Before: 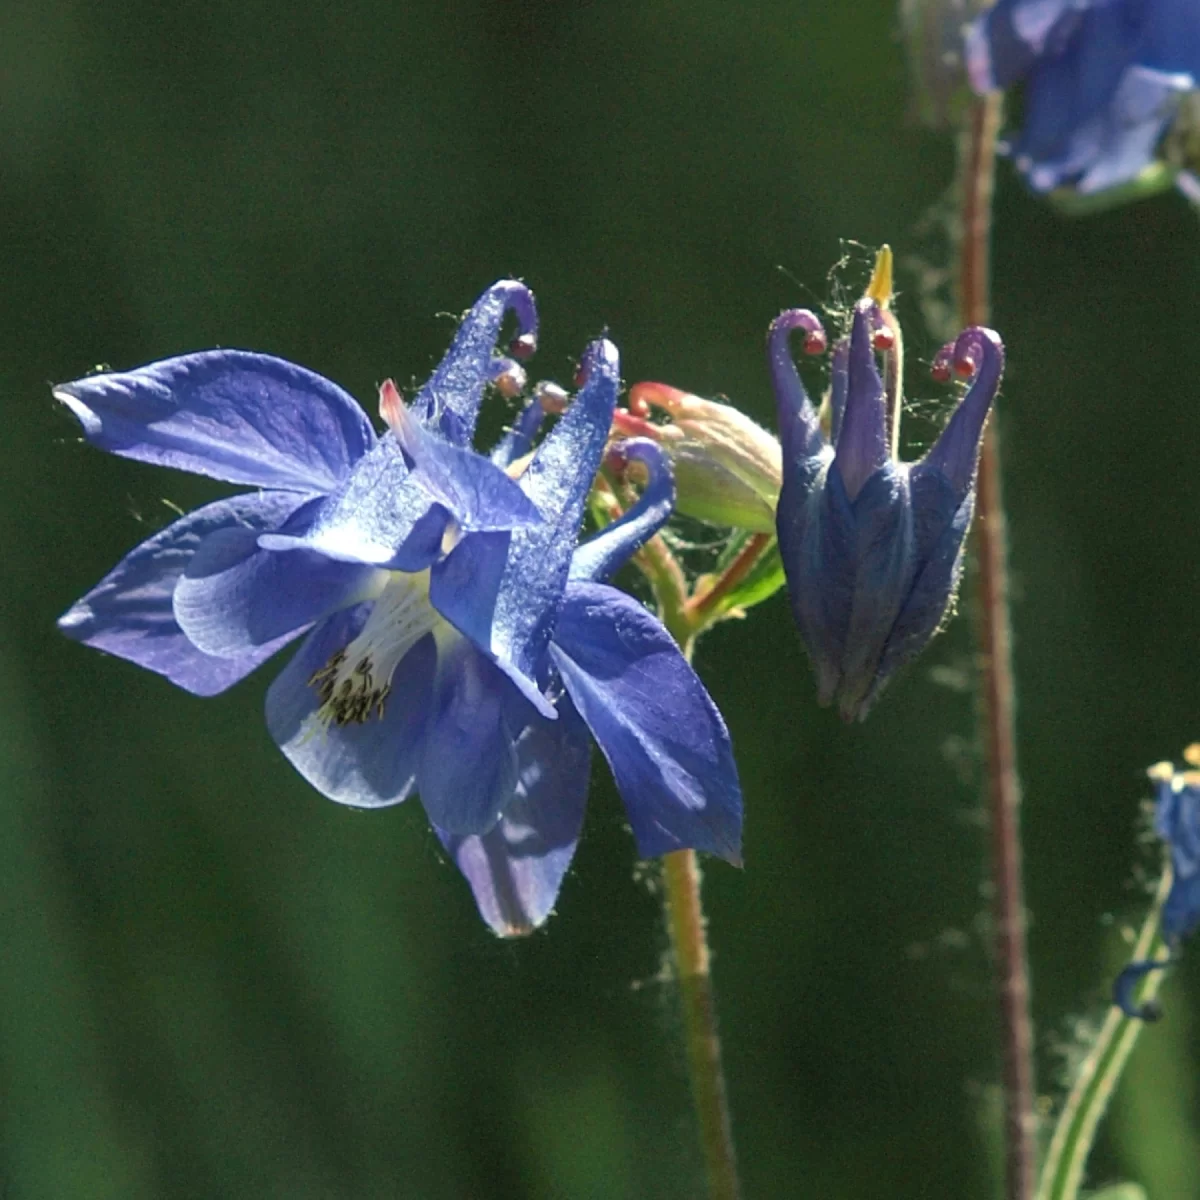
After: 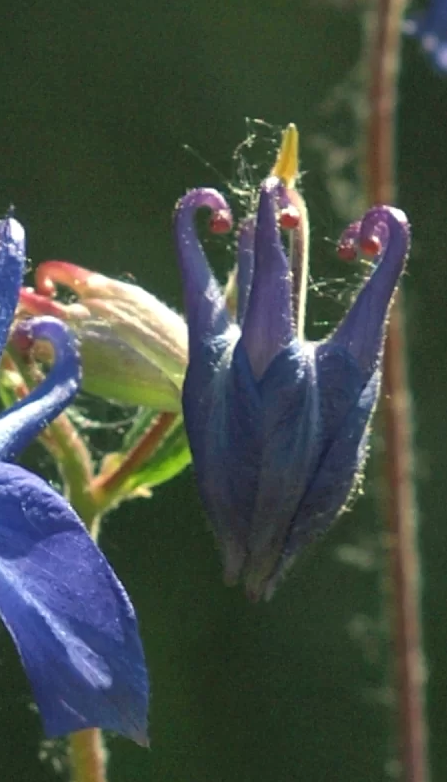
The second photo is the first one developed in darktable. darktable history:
crop and rotate: left 49.542%, top 10.151%, right 13.178%, bottom 24.658%
exposure: black level correction -0.003, exposure 0.041 EV, compensate highlight preservation false
